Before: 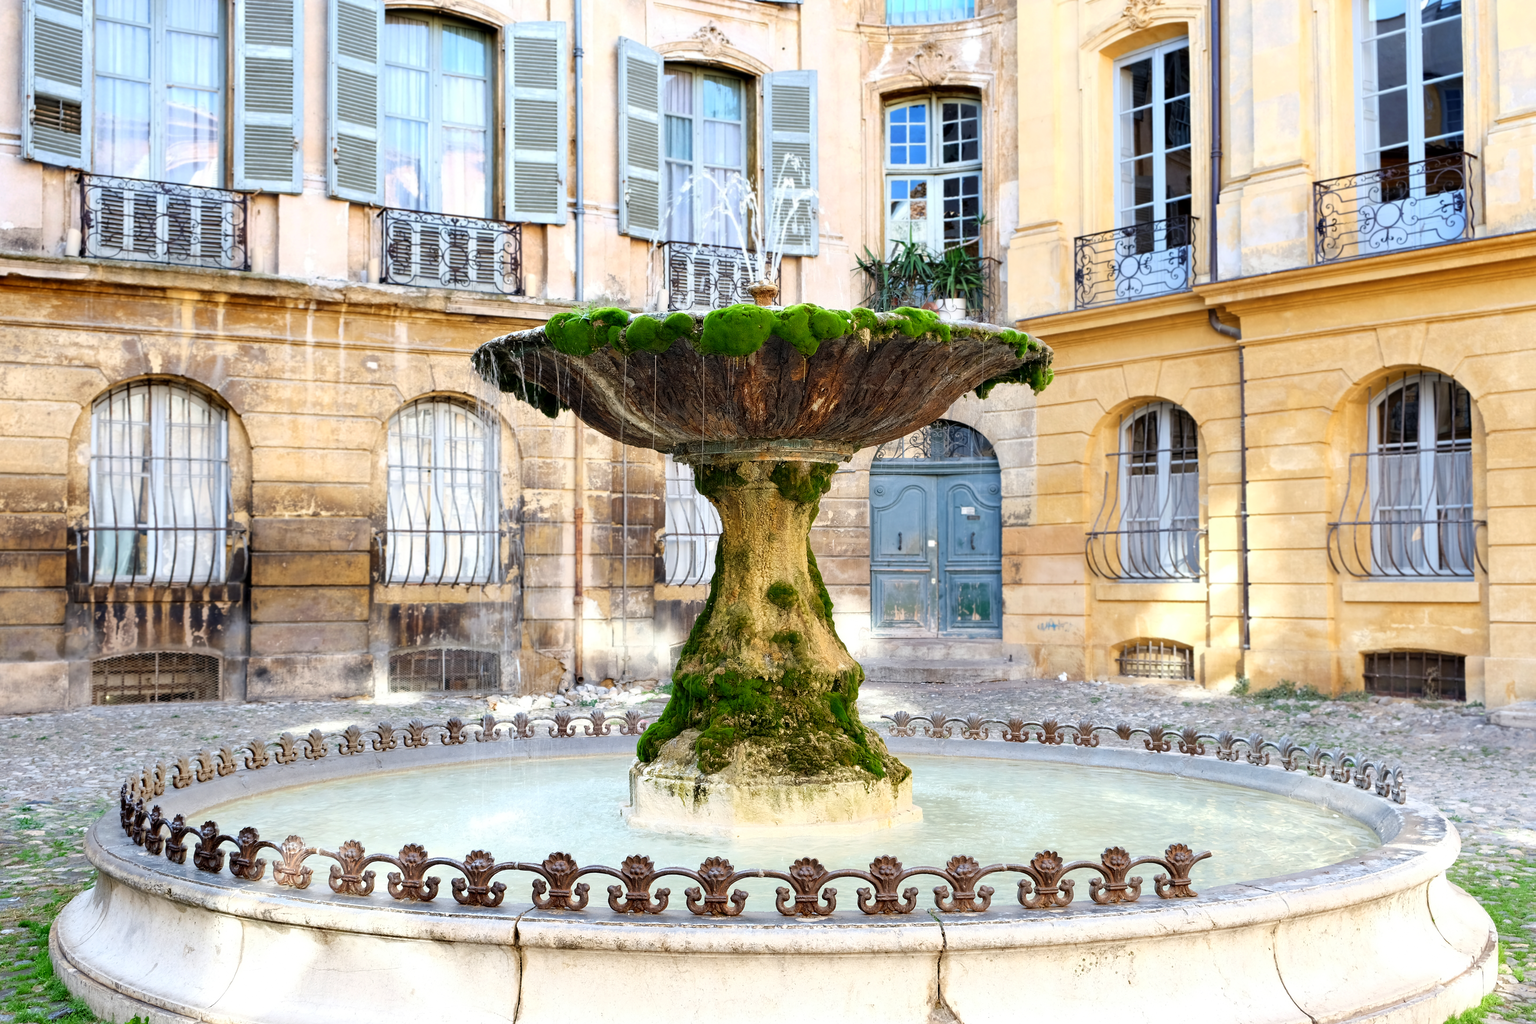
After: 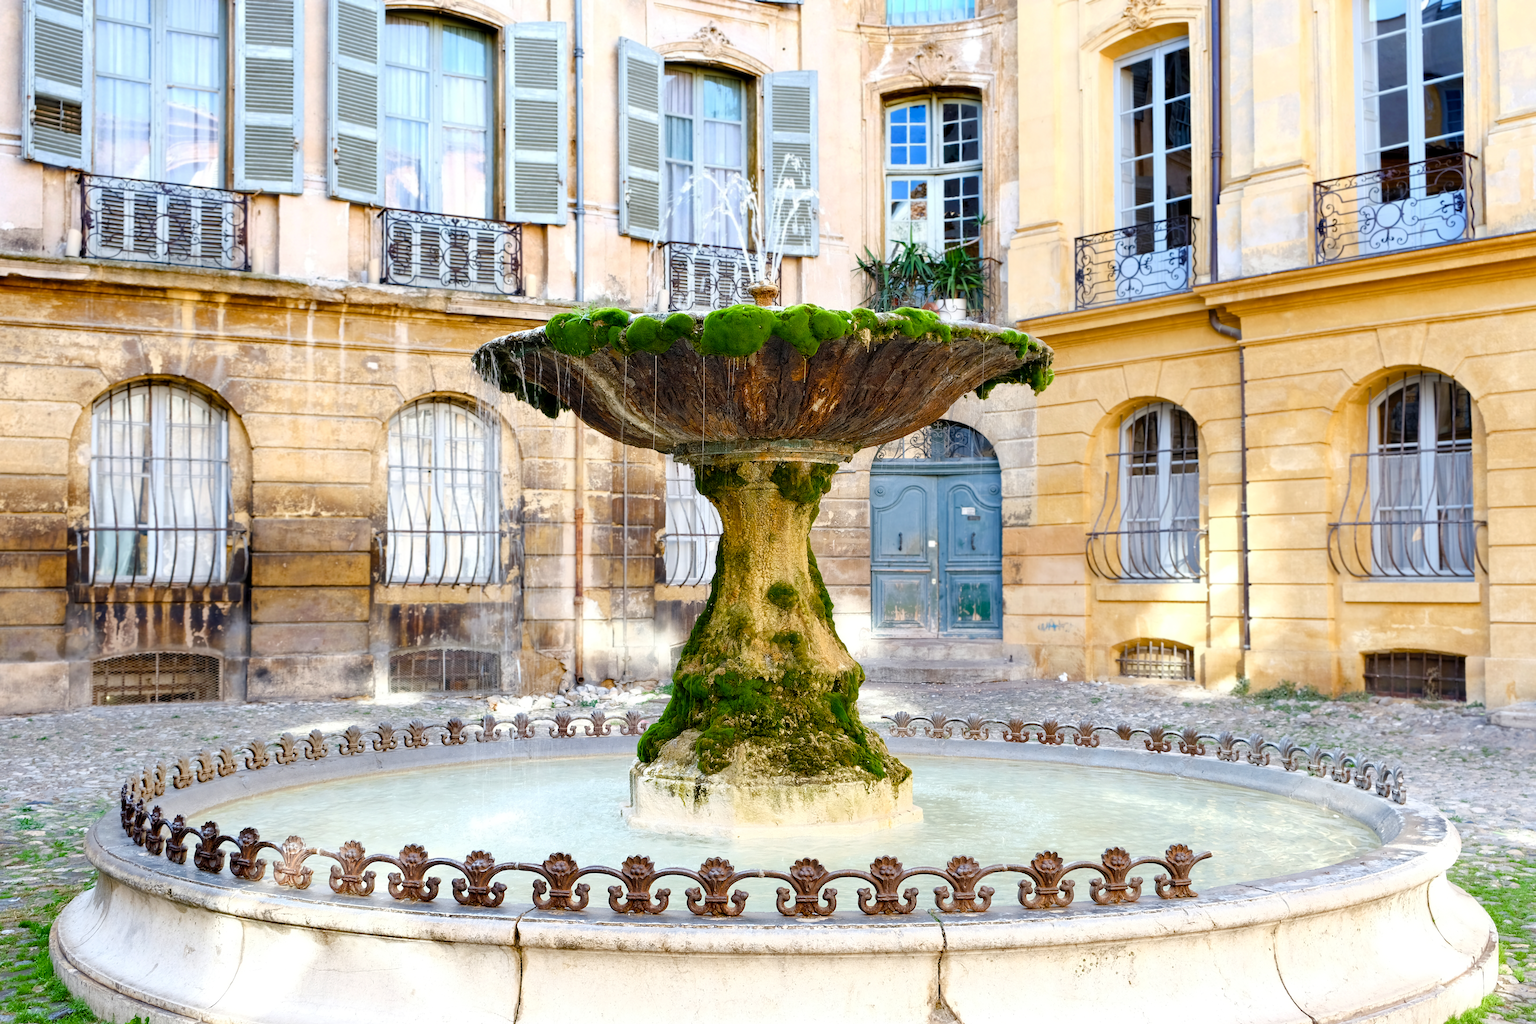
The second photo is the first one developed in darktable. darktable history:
color balance rgb: perceptual saturation grading › global saturation 35%, perceptual saturation grading › highlights -30%, perceptual saturation grading › shadows 35%, perceptual brilliance grading › global brilliance 3%, perceptual brilliance grading › highlights -3%, perceptual brilliance grading › shadows 3%
contrast brightness saturation: saturation -0.1
